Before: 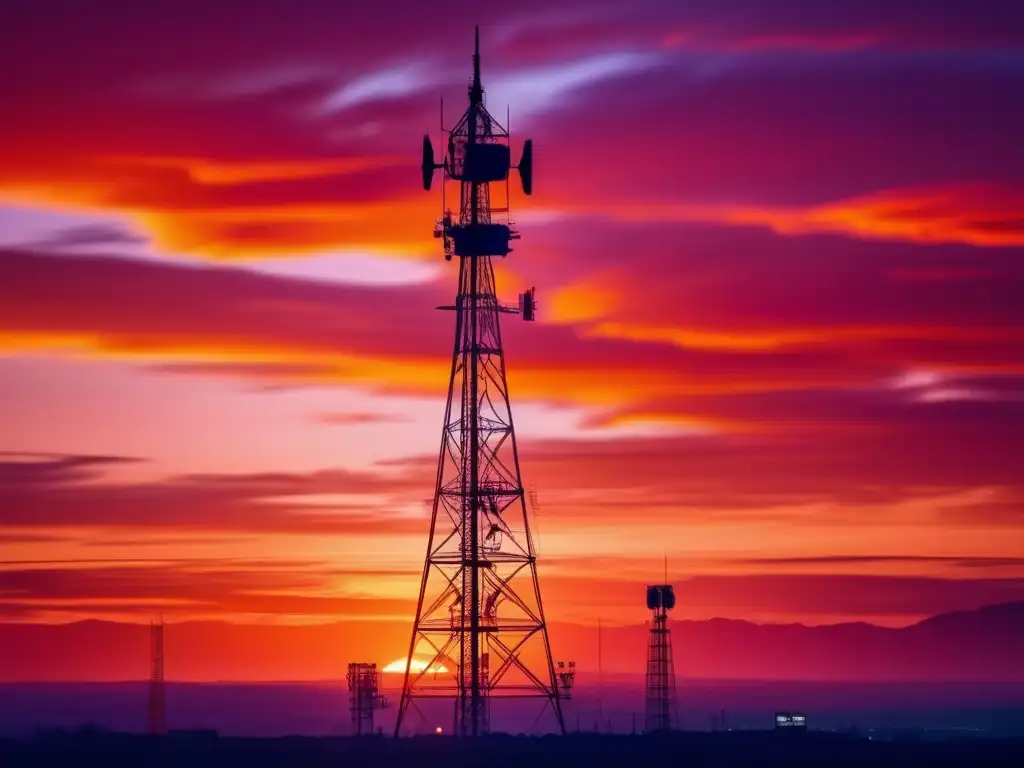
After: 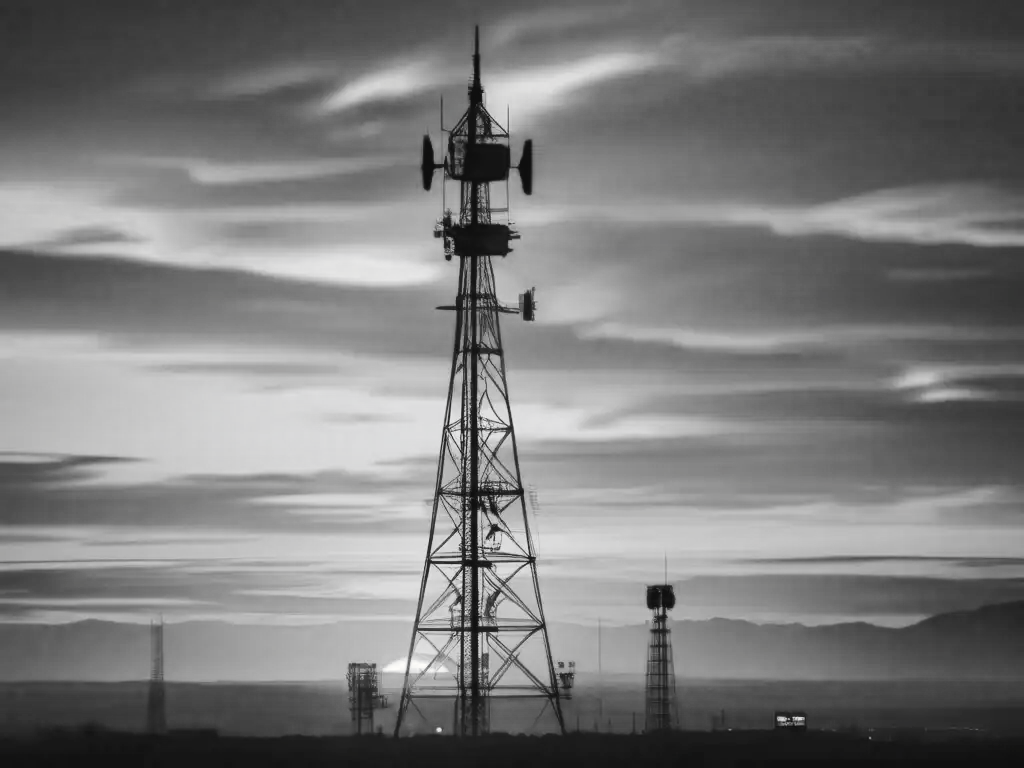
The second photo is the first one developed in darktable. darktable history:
tone curve: curves: ch0 [(0, 0) (0.003, 0.04) (0.011, 0.04) (0.025, 0.043) (0.044, 0.049) (0.069, 0.066) (0.1, 0.095) (0.136, 0.121) (0.177, 0.154) (0.224, 0.211) (0.277, 0.281) (0.335, 0.358) (0.399, 0.452) (0.468, 0.54) (0.543, 0.628) (0.623, 0.721) (0.709, 0.801) (0.801, 0.883) (0.898, 0.948) (1, 1)], preserve colors none
color look up table: target L [91.64, 98.62, 87.41, 79.52, 81.33, 78.43, 71.47, 49.24, 58.12, 56.83, 51.22, 37.41, 36.85, 27.98, 200.73, 88.82, 75.15, 75.88, 63.98, 62.84, 66.24, 62.46, 49.9, 52.8, 33.74, 30.59, 5.464, 94.45, 75.88, 79.88, 67.74, 70.35, 88.12, 58.38, 75.52, 63.98, 50.83, 32.1, 22.84, 40.45, 29.29, 100.33, 98.62, 91.64, 87.41, 80.24, 72.21, 51.22, 3.967], target a [-0.003, -0.288, -0.002, -0.002, 0 ×4, 0.001, 0.001, 0, 0.001, 0.001, 0, 0, -0.003, -0.002, 0 ×5, 0.001, 0, 0.001, 0, 0, -0.1, 0 ×4, -0.001, 0.001, 0, 0, 0, 0.001, 0.001, 0.001, 0, 0.001, -0.288, -0.003, -0.002, -0.001, 0, 0, 0], target b [0.024, 3.61, 0.024, 0.023, 0.002 ×4, -0.004, -0.004, 0.002, -0.003, -0.003, 0, -0.001, 0.025, 0.023, 0.002 ×5, -0.004, 0.002, -0.003, 0, 0.003, 1.229, 0.002 ×5, -0.004, 0.002, 0.002, 0.002, -0.005, -0.004, -0.003, 0, -0.002, 3.61, 0.024, 0.024, 0.002, 0.002, 0.002, 0.003], num patches 49
